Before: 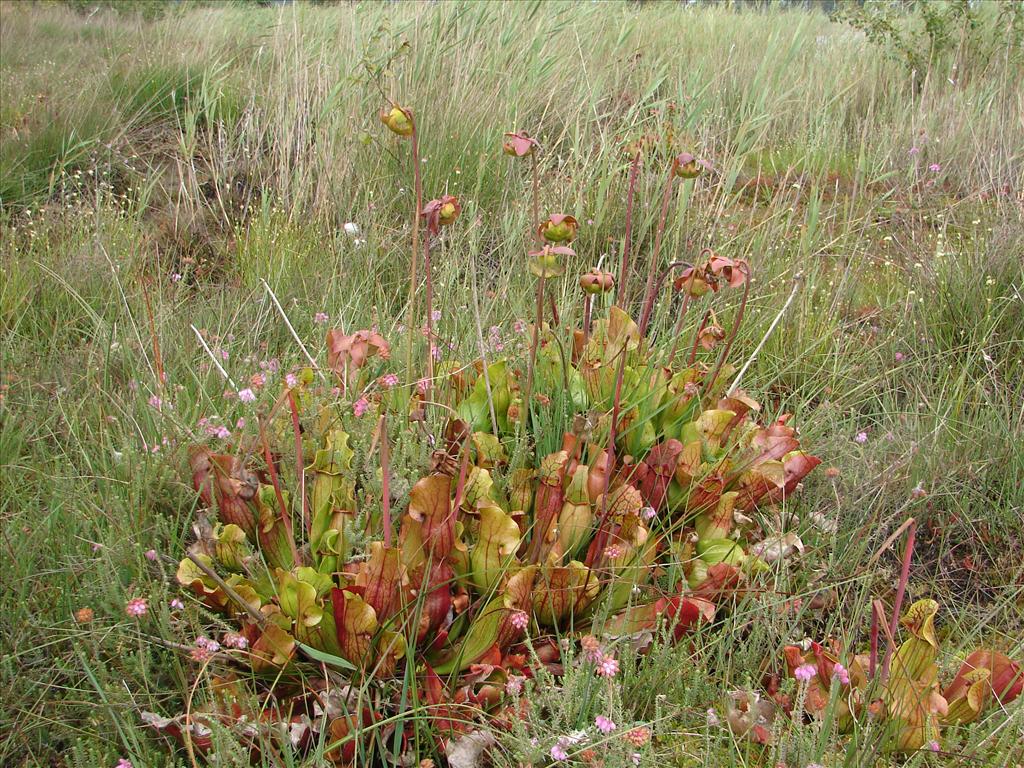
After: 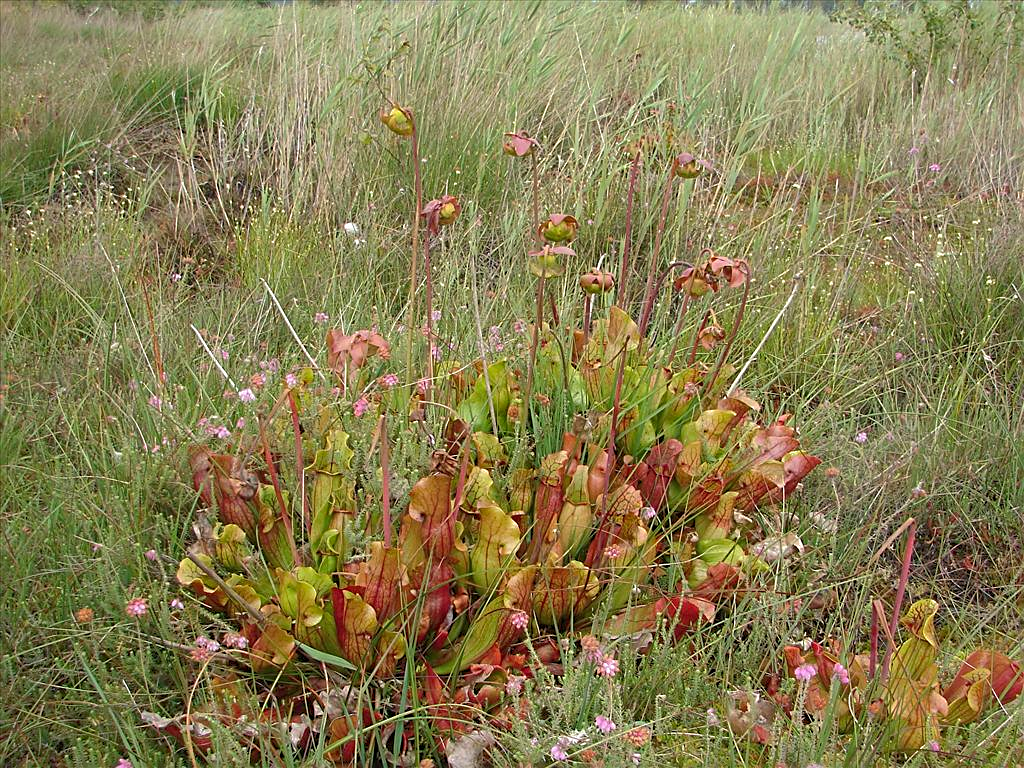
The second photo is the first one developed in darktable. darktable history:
sharpen: on, module defaults
shadows and highlights: on, module defaults
contrast brightness saturation: contrast 0.043, saturation 0.07
